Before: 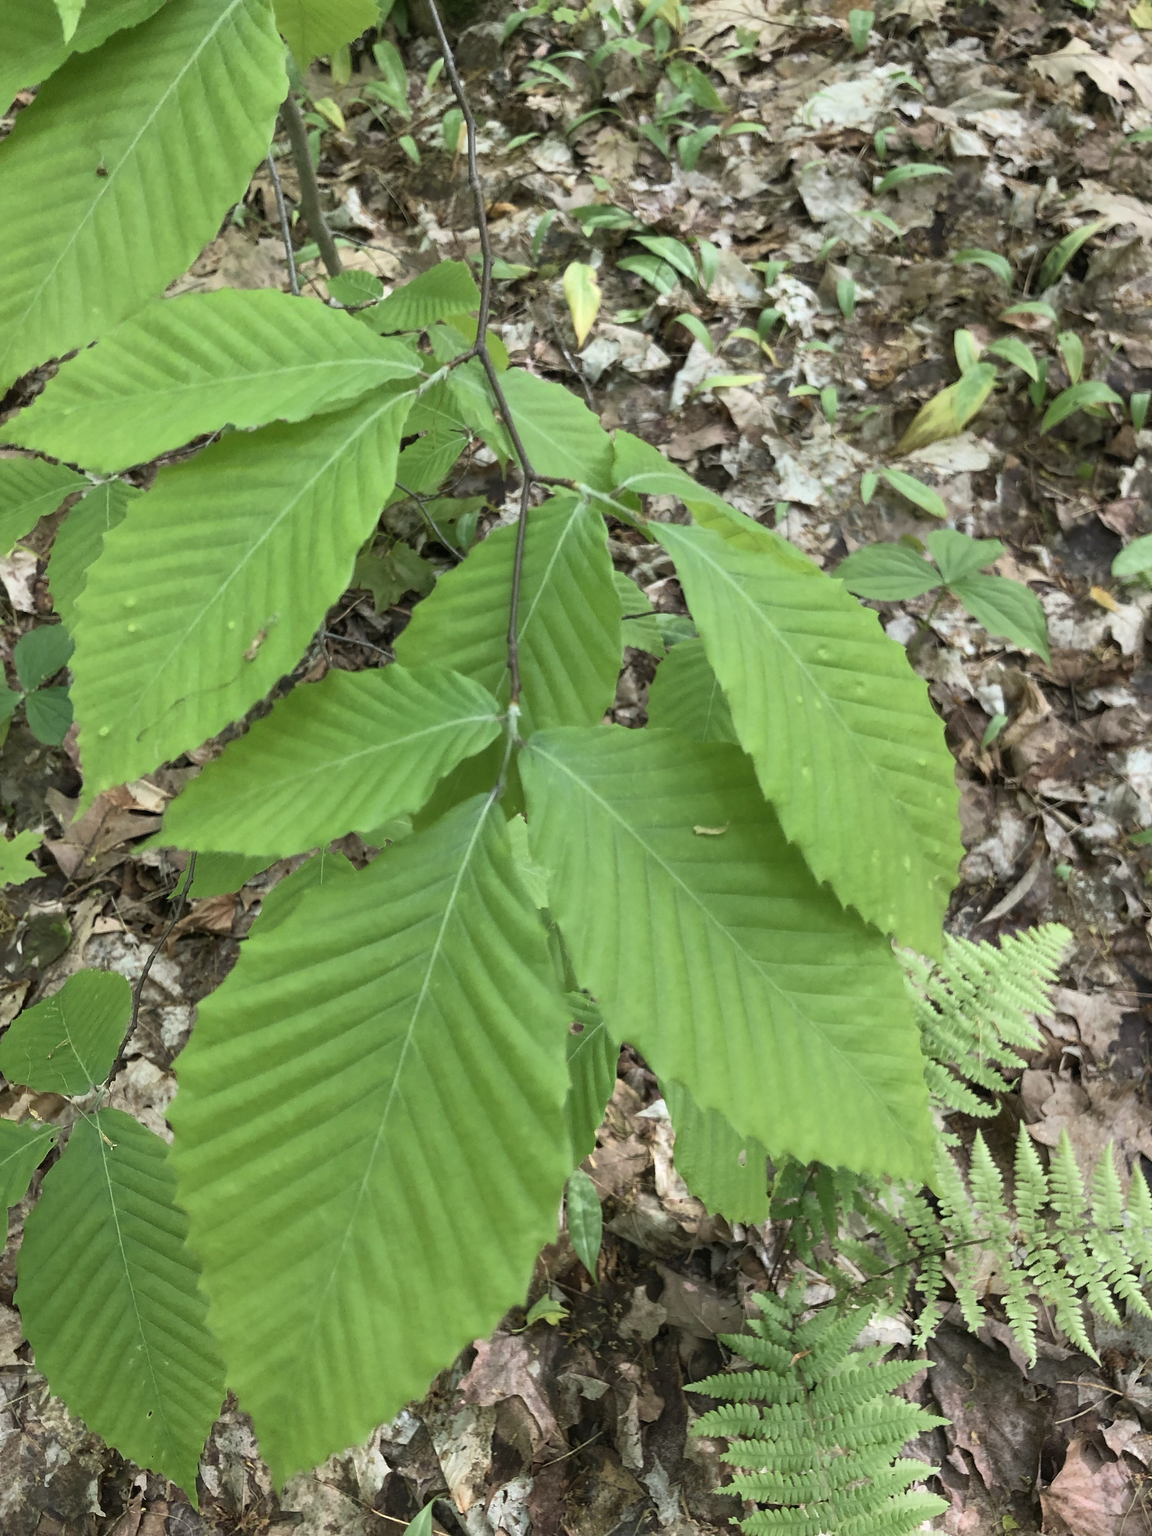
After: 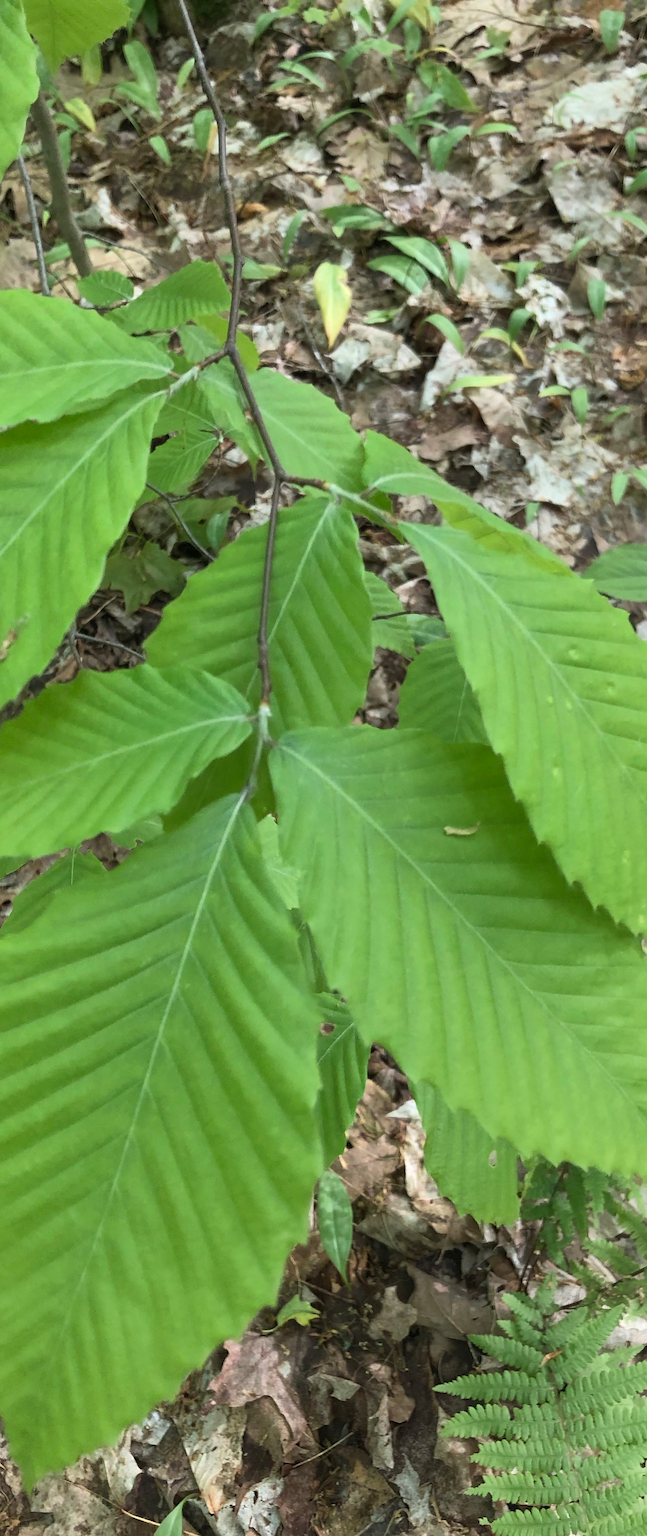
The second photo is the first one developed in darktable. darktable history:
crop: left 21.709%, right 22.108%, bottom 0.013%
